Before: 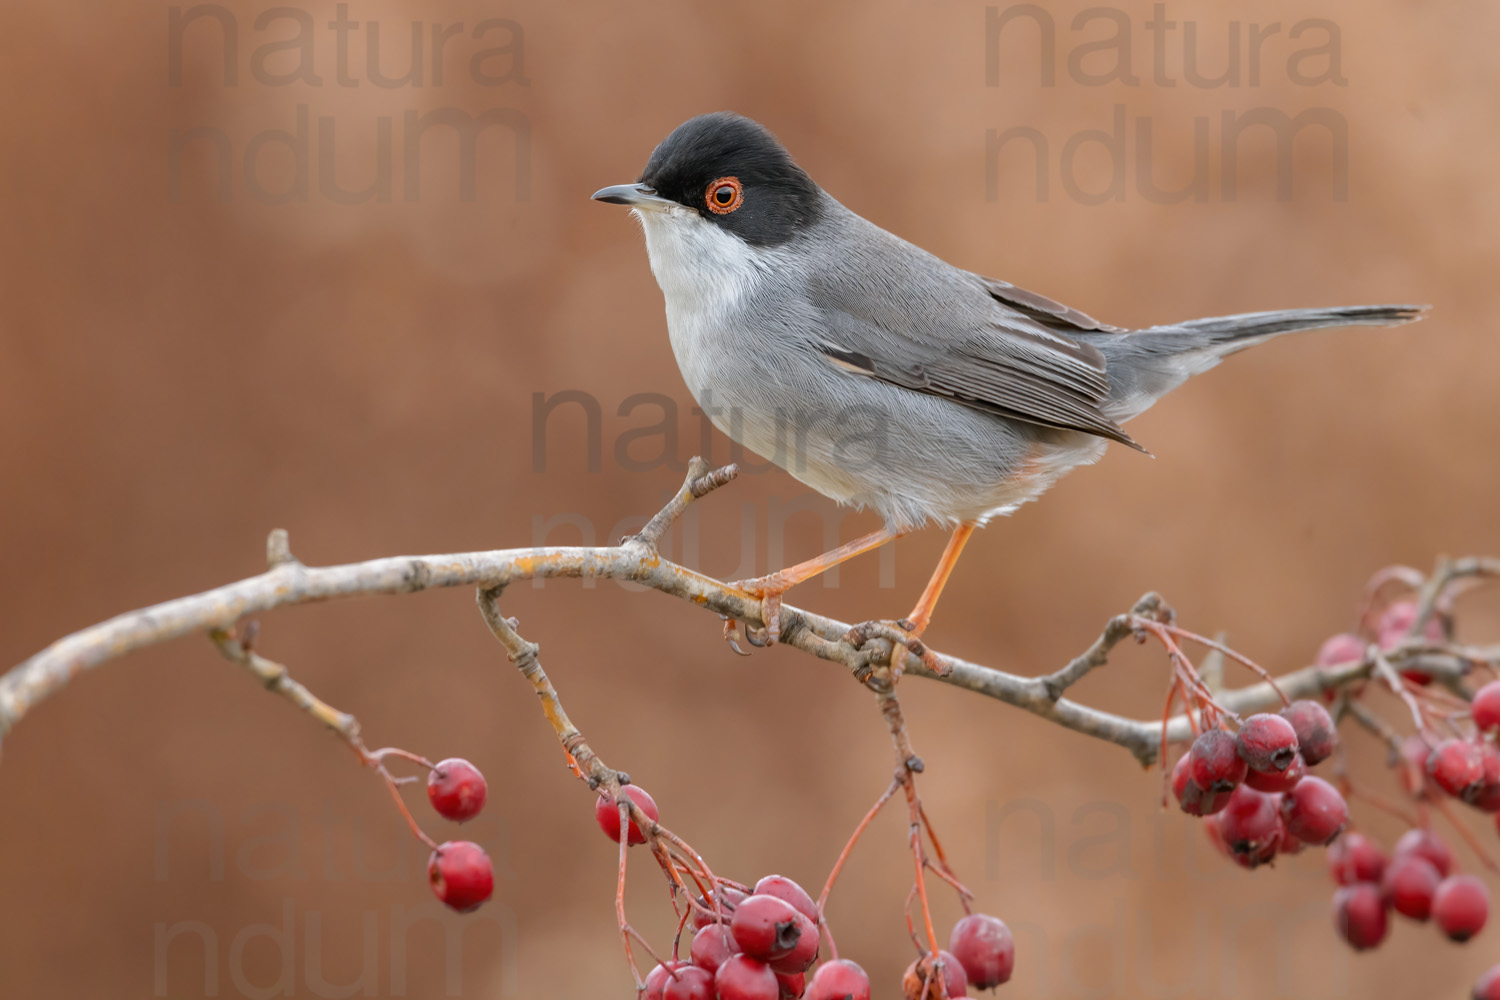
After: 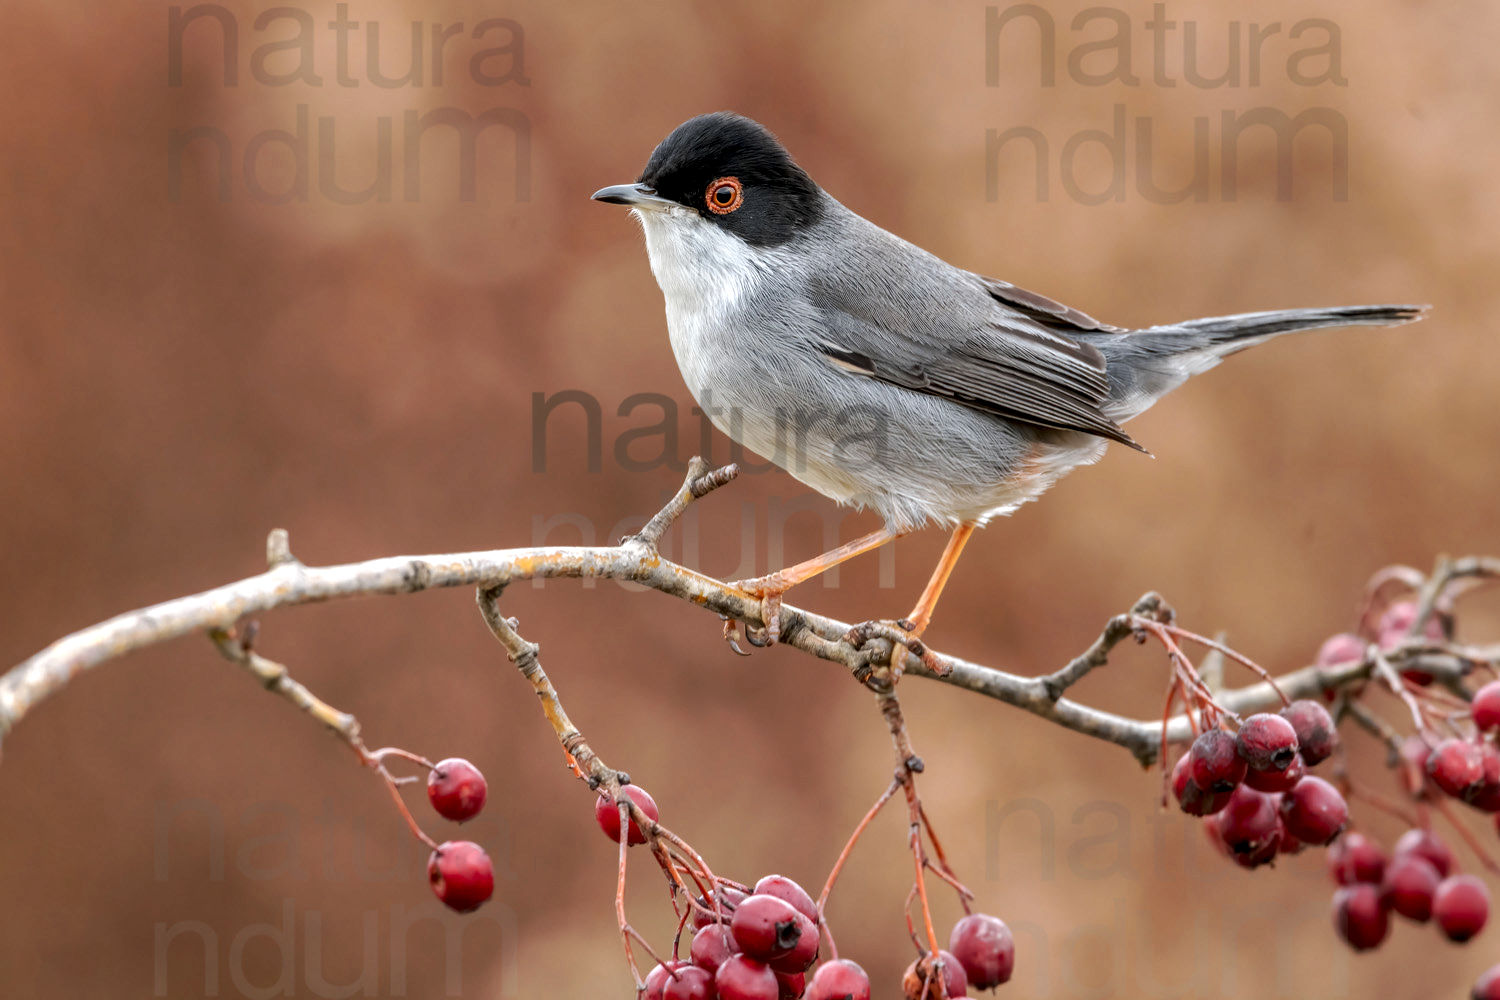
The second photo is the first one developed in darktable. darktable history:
local contrast: highlights 60%, shadows 59%, detail 160%
tone equalizer: on, module defaults
tone curve: curves: ch0 [(0, 0) (0.003, 0.003) (0.011, 0.011) (0.025, 0.024) (0.044, 0.043) (0.069, 0.067) (0.1, 0.096) (0.136, 0.131) (0.177, 0.171) (0.224, 0.217) (0.277, 0.268) (0.335, 0.324) (0.399, 0.386) (0.468, 0.453) (0.543, 0.547) (0.623, 0.626) (0.709, 0.712) (0.801, 0.802) (0.898, 0.898) (1, 1)], preserve colors none
